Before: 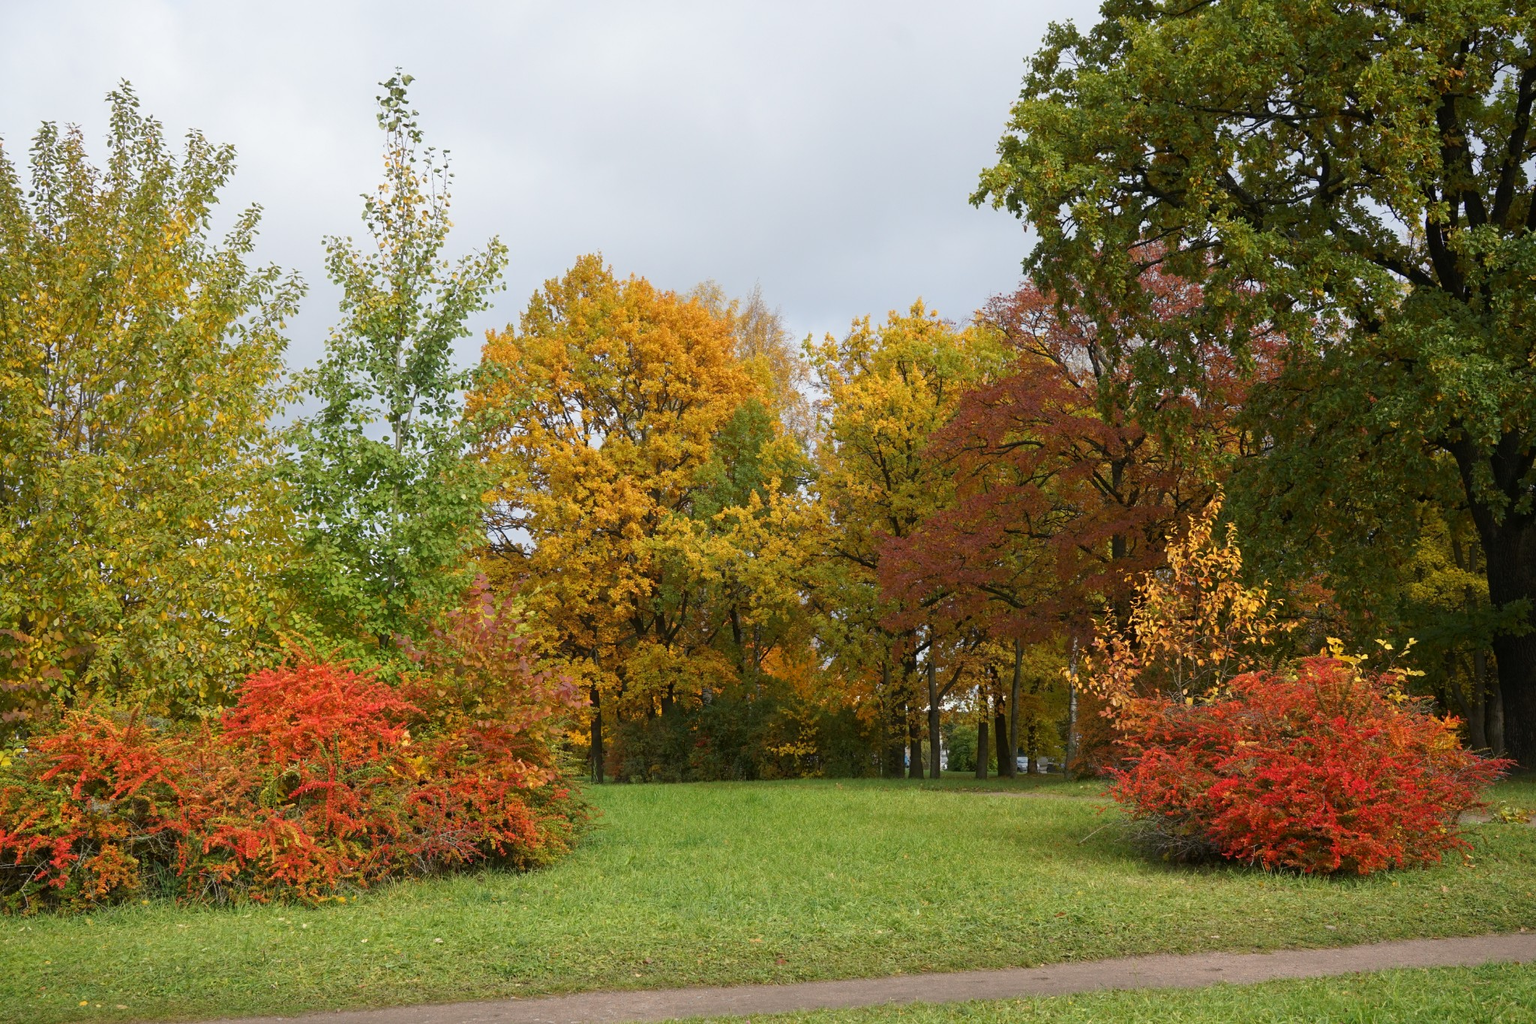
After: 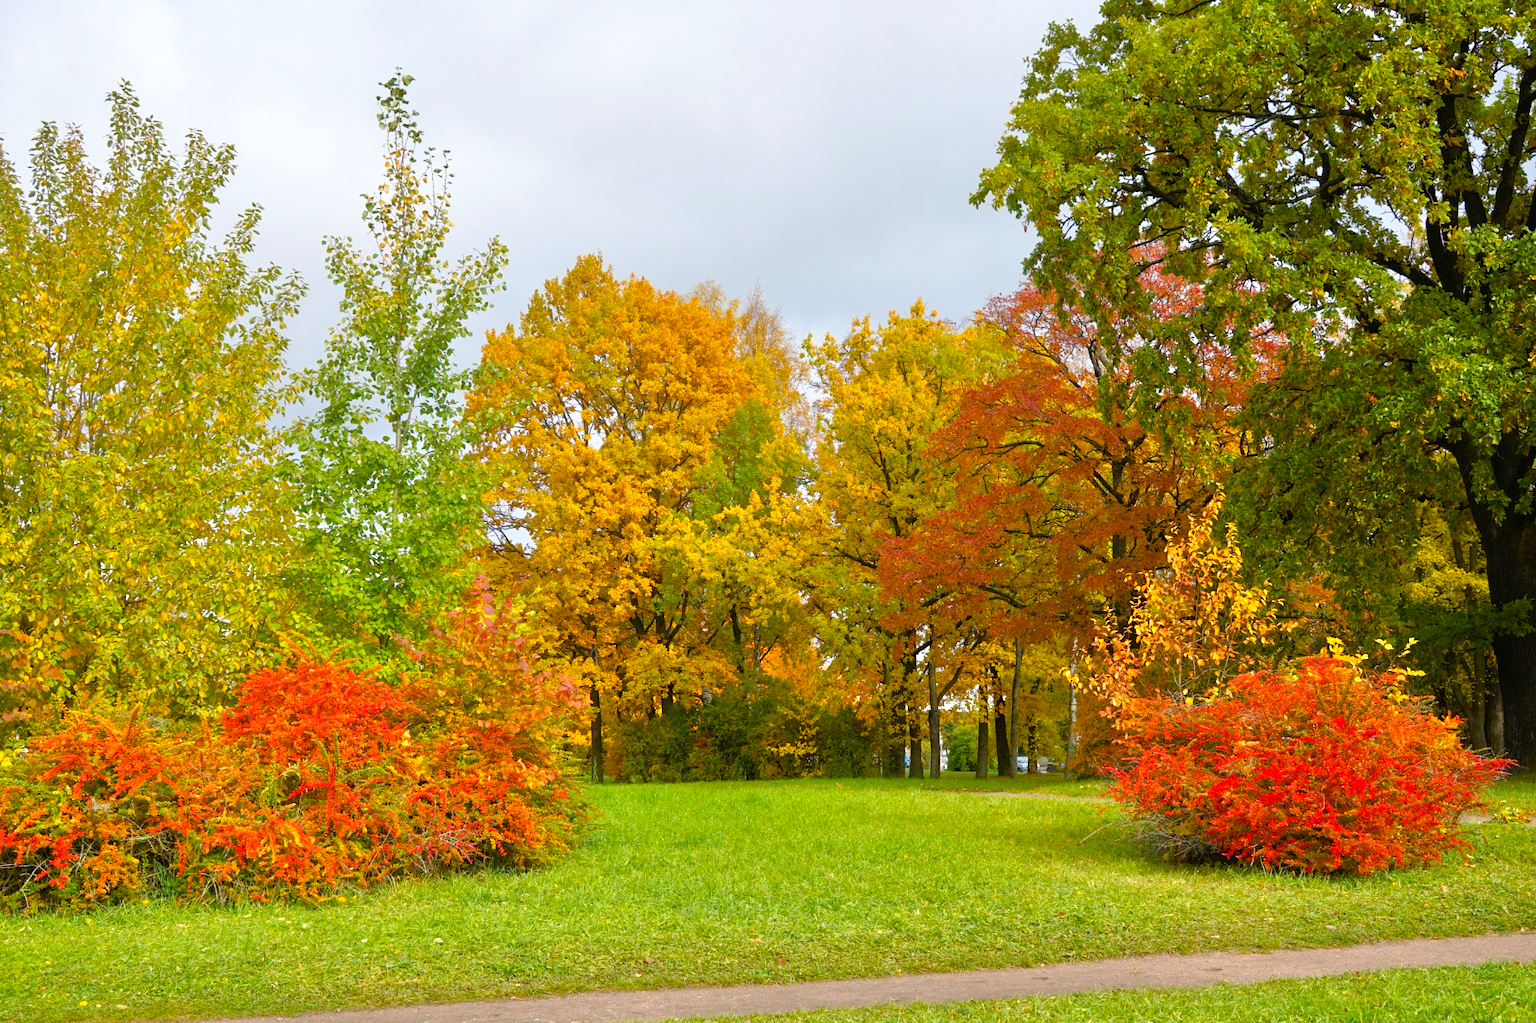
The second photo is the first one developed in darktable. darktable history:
tone equalizer: -7 EV 0.15 EV, -6 EV 0.6 EV, -5 EV 1.15 EV, -4 EV 1.33 EV, -3 EV 1.15 EV, -2 EV 0.6 EV, -1 EV 0.15 EV, mask exposure compensation -0.5 EV
color balance rgb: perceptual saturation grading › global saturation 45%, perceptual saturation grading › highlights -25%, perceptual saturation grading › shadows 50%, perceptual brilliance grading › global brilliance 3%, global vibrance 3%
